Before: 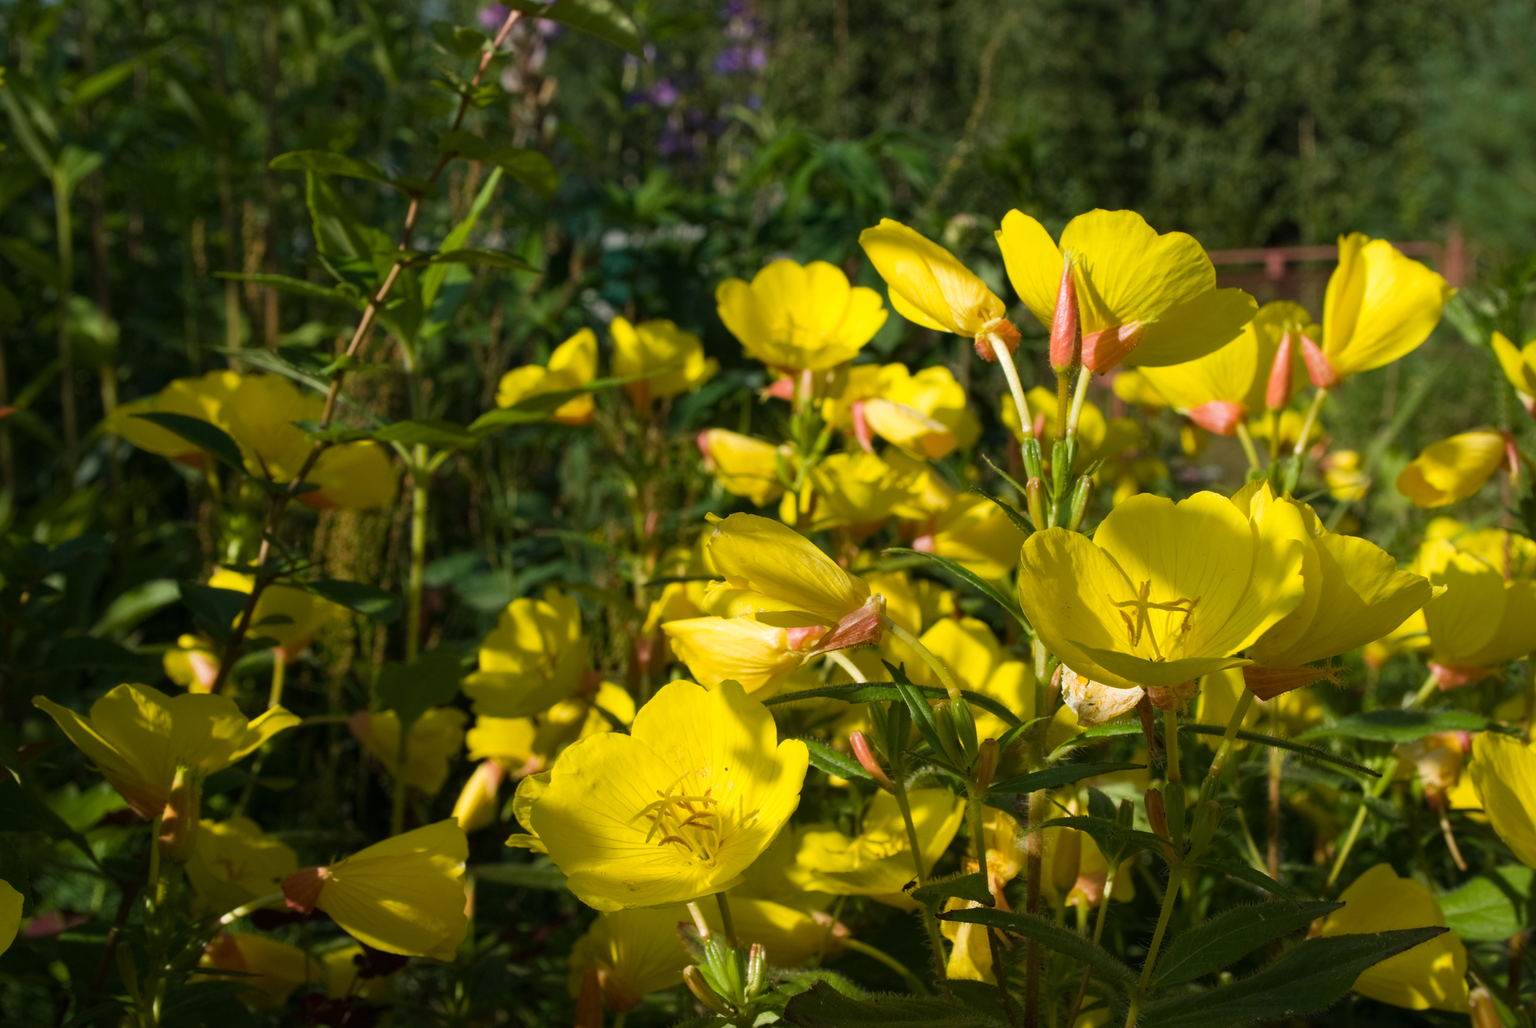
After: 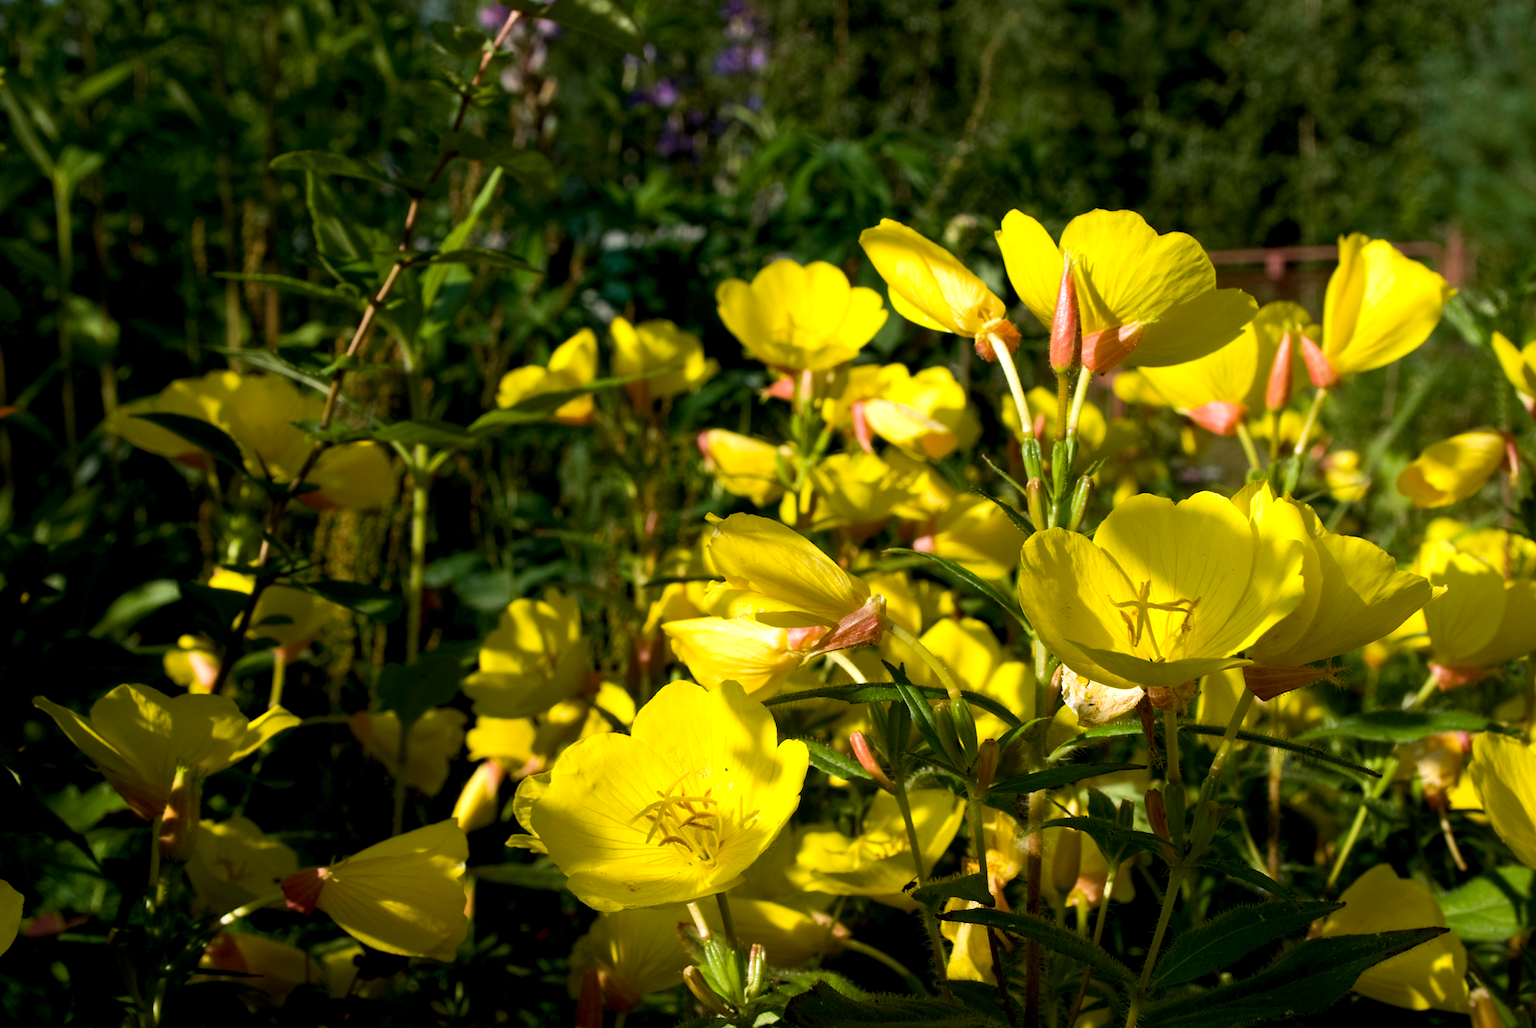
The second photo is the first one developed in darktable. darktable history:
exposure: black level correction 0.01, exposure 0.011 EV, compensate highlight preservation false
tone equalizer: -8 EV -0.417 EV, -7 EV -0.389 EV, -6 EV -0.333 EV, -5 EV -0.222 EV, -3 EV 0.222 EV, -2 EV 0.333 EV, -1 EV 0.389 EV, +0 EV 0.417 EV, edges refinement/feathering 500, mask exposure compensation -1.57 EV, preserve details no
